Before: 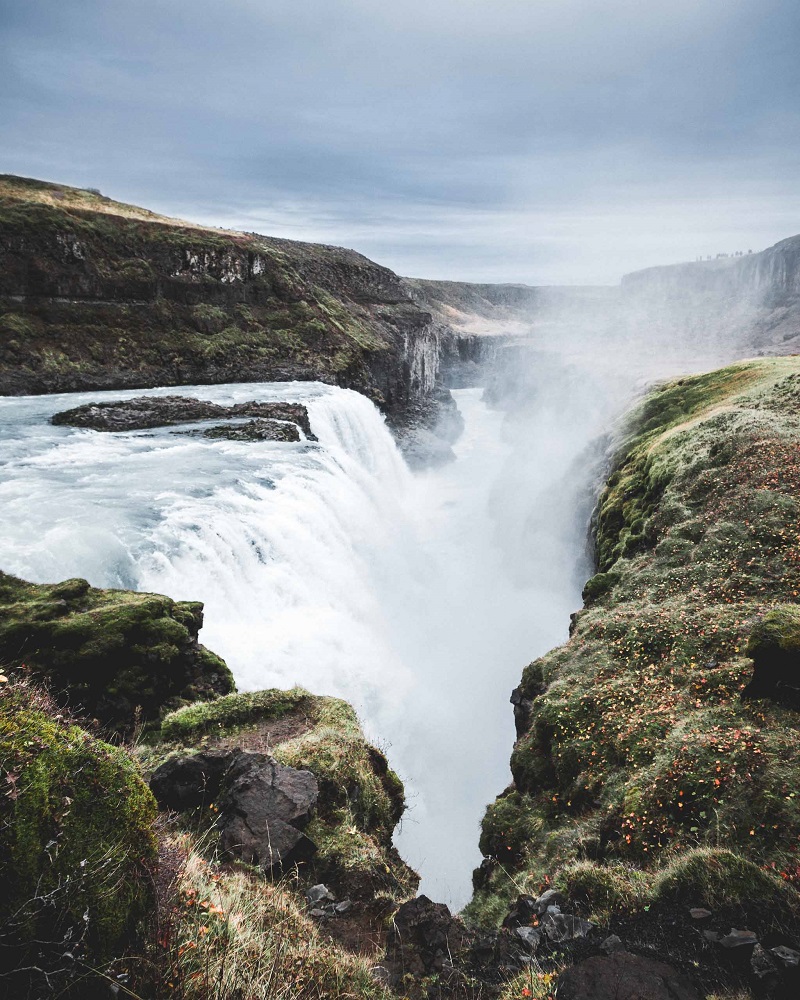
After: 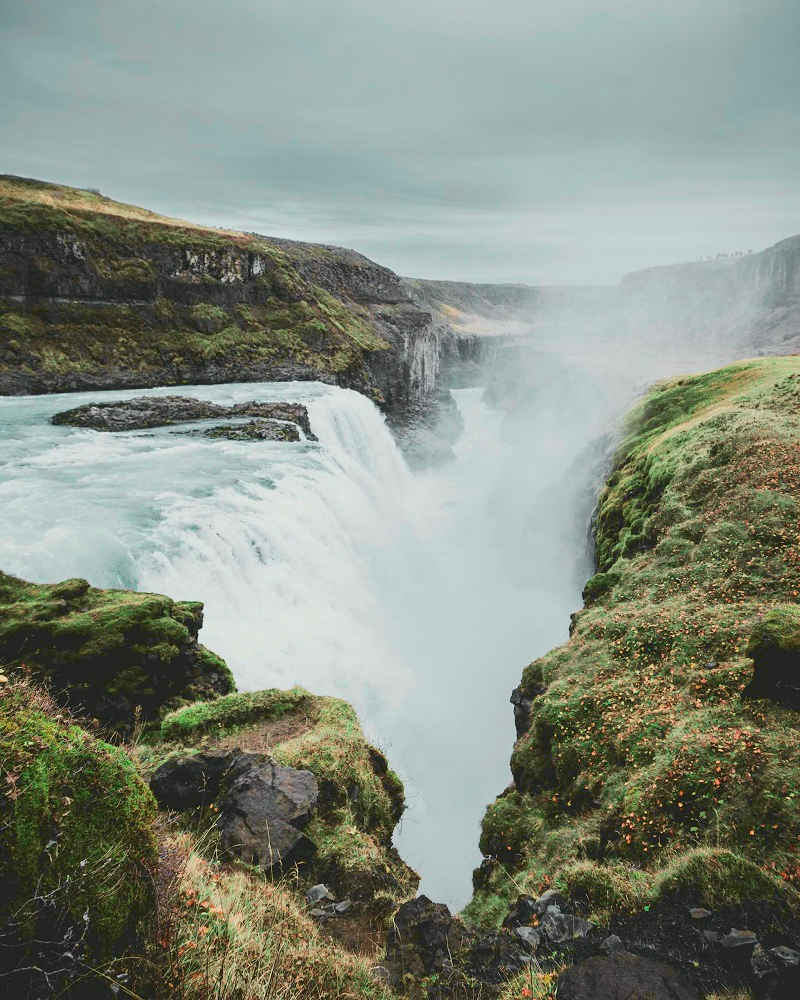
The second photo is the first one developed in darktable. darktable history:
tone curve: curves: ch0 [(0, 0) (0.402, 0.473) (0.673, 0.68) (0.899, 0.832) (0.999, 0.903)]; ch1 [(0, 0) (0.379, 0.262) (0.464, 0.425) (0.498, 0.49) (0.507, 0.5) (0.53, 0.532) (0.582, 0.583) (0.68, 0.672) (0.791, 0.748) (1, 0.896)]; ch2 [(0, 0) (0.199, 0.414) (0.438, 0.49) (0.496, 0.501) (0.515, 0.546) (0.577, 0.605) (0.632, 0.649) (0.717, 0.727) (0.845, 0.855) (0.998, 0.977)], color space Lab, independent channels, preserve colors none
